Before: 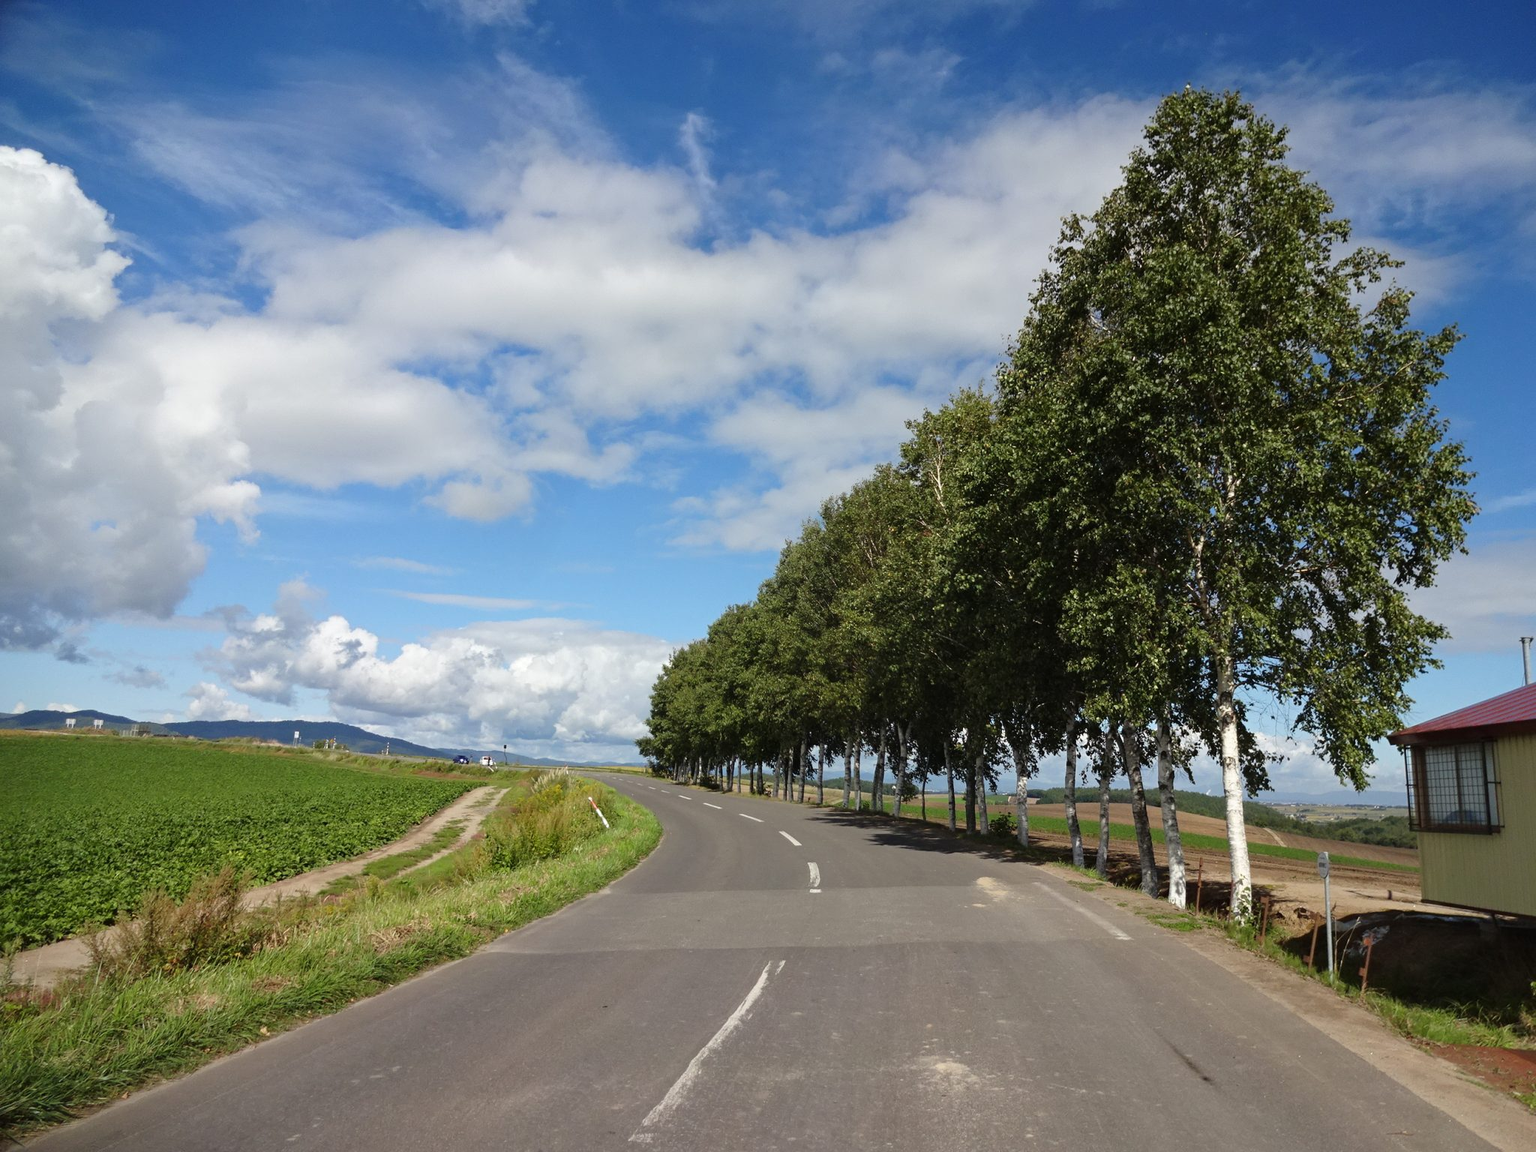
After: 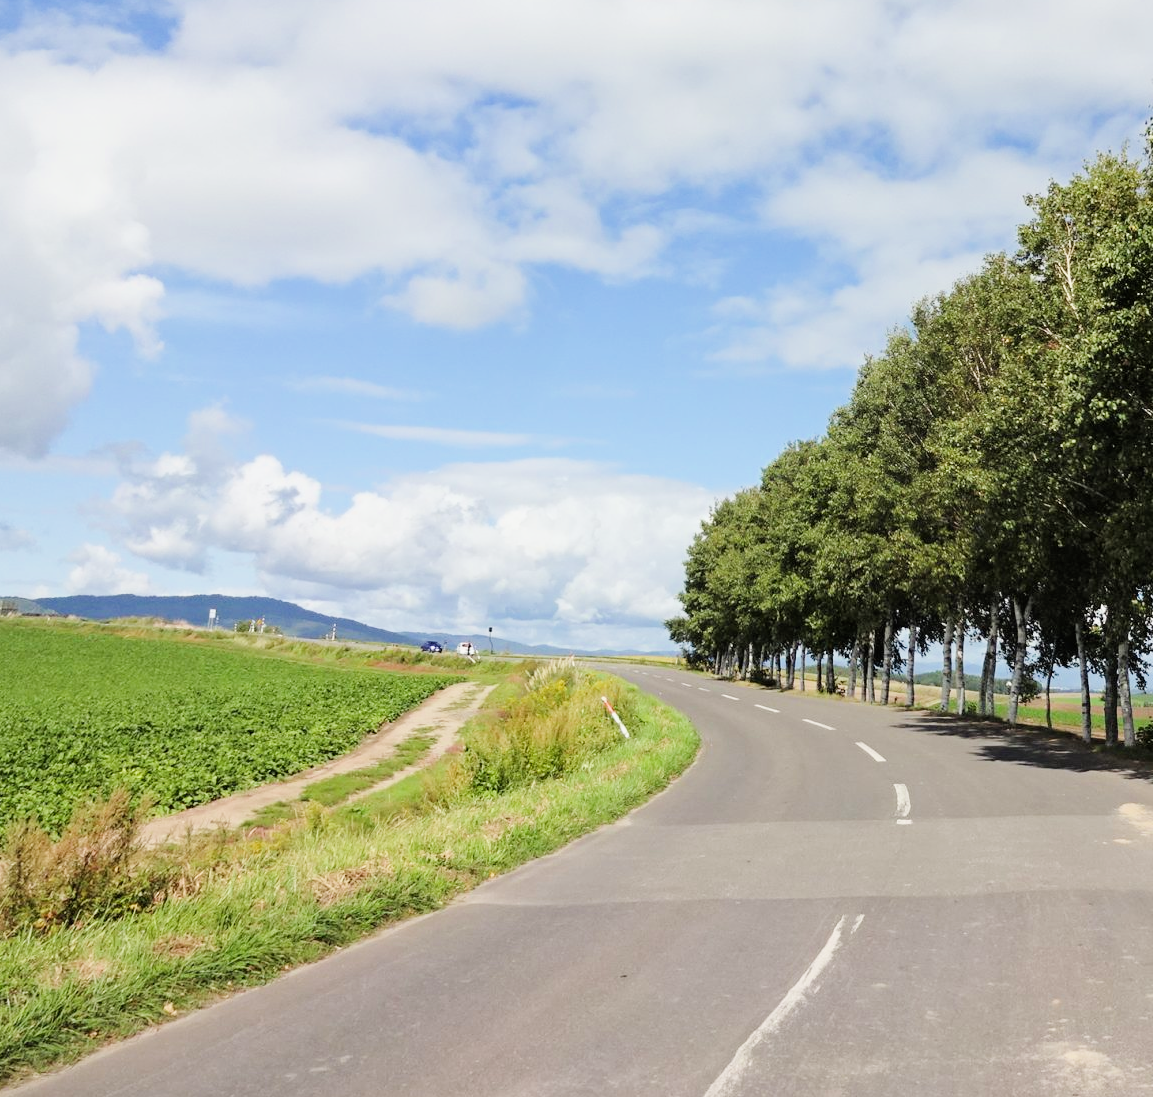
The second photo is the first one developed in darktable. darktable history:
crop: left 8.966%, top 23.852%, right 34.699%, bottom 4.703%
filmic rgb: black relative exposure -7.65 EV, white relative exposure 4.56 EV, hardness 3.61, contrast 1.05
exposure: black level correction 0, exposure 1.198 EV, compensate exposure bias true, compensate highlight preservation false
